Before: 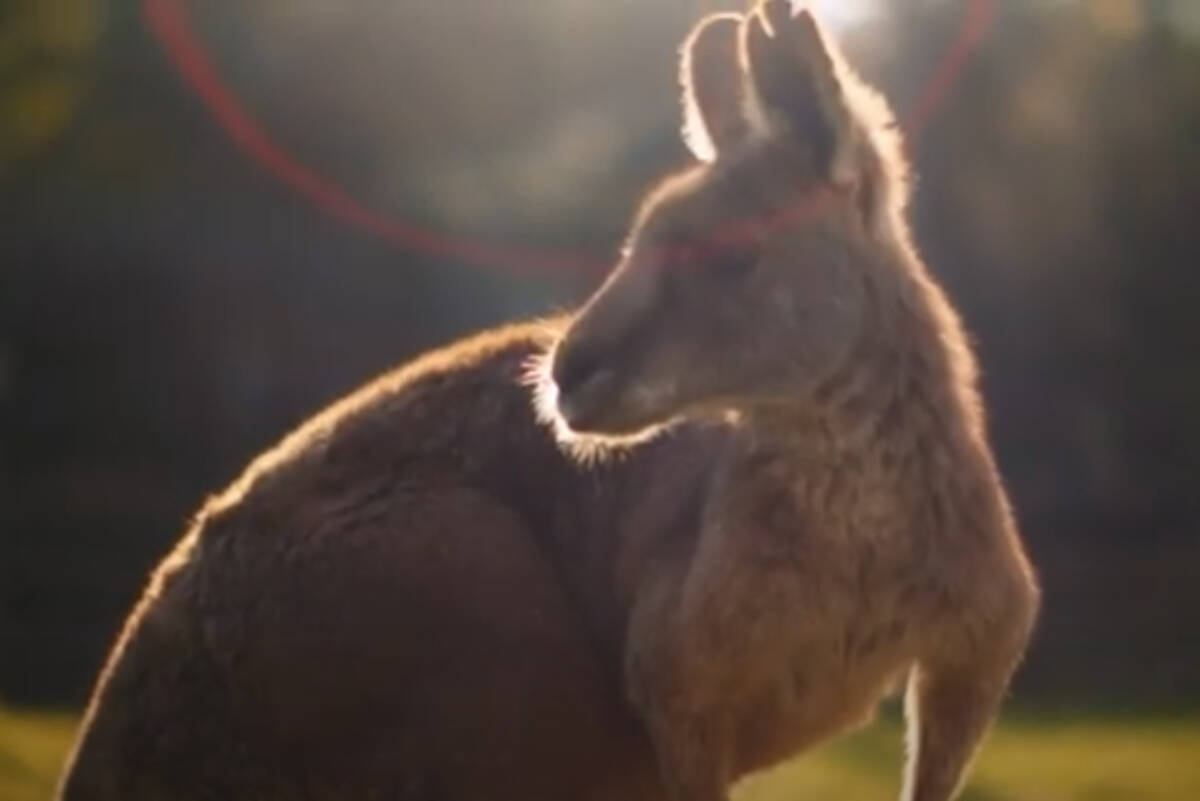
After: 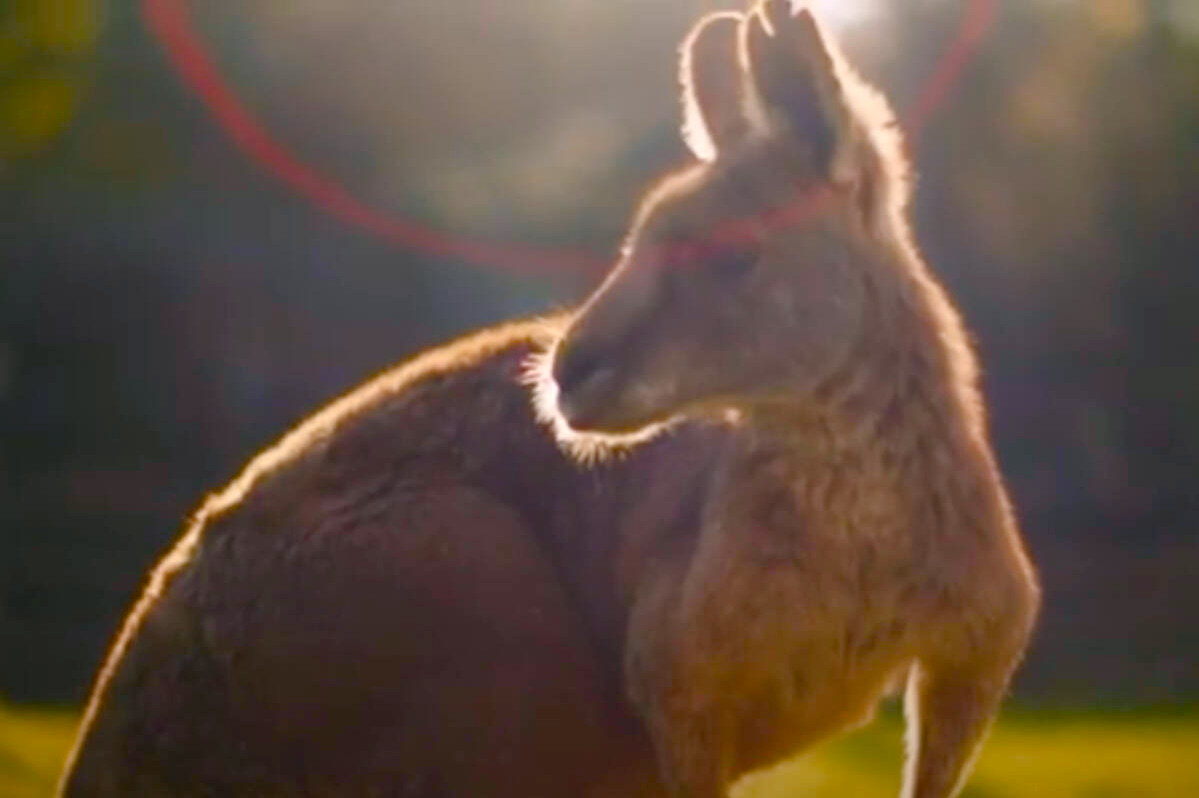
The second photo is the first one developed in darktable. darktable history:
color balance rgb: shadows lift › chroma 2.002%, shadows lift › hue 221.1°, highlights gain › chroma 0.911%, highlights gain › hue 23.74°, linear chroma grading › shadows 10.516%, linear chroma grading › highlights 9.192%, linear chroma grading › global chroma 15.165%, linear chroma grading › mid-tones 14.633%, perceptual saturation grading › global saturation 20%, perceptual saturation grading › highlights -49.084%, perceptual saturation grading › shadows 26.037%, global vibrance 20%
crop: top 0.152%, bottom 0.121%
